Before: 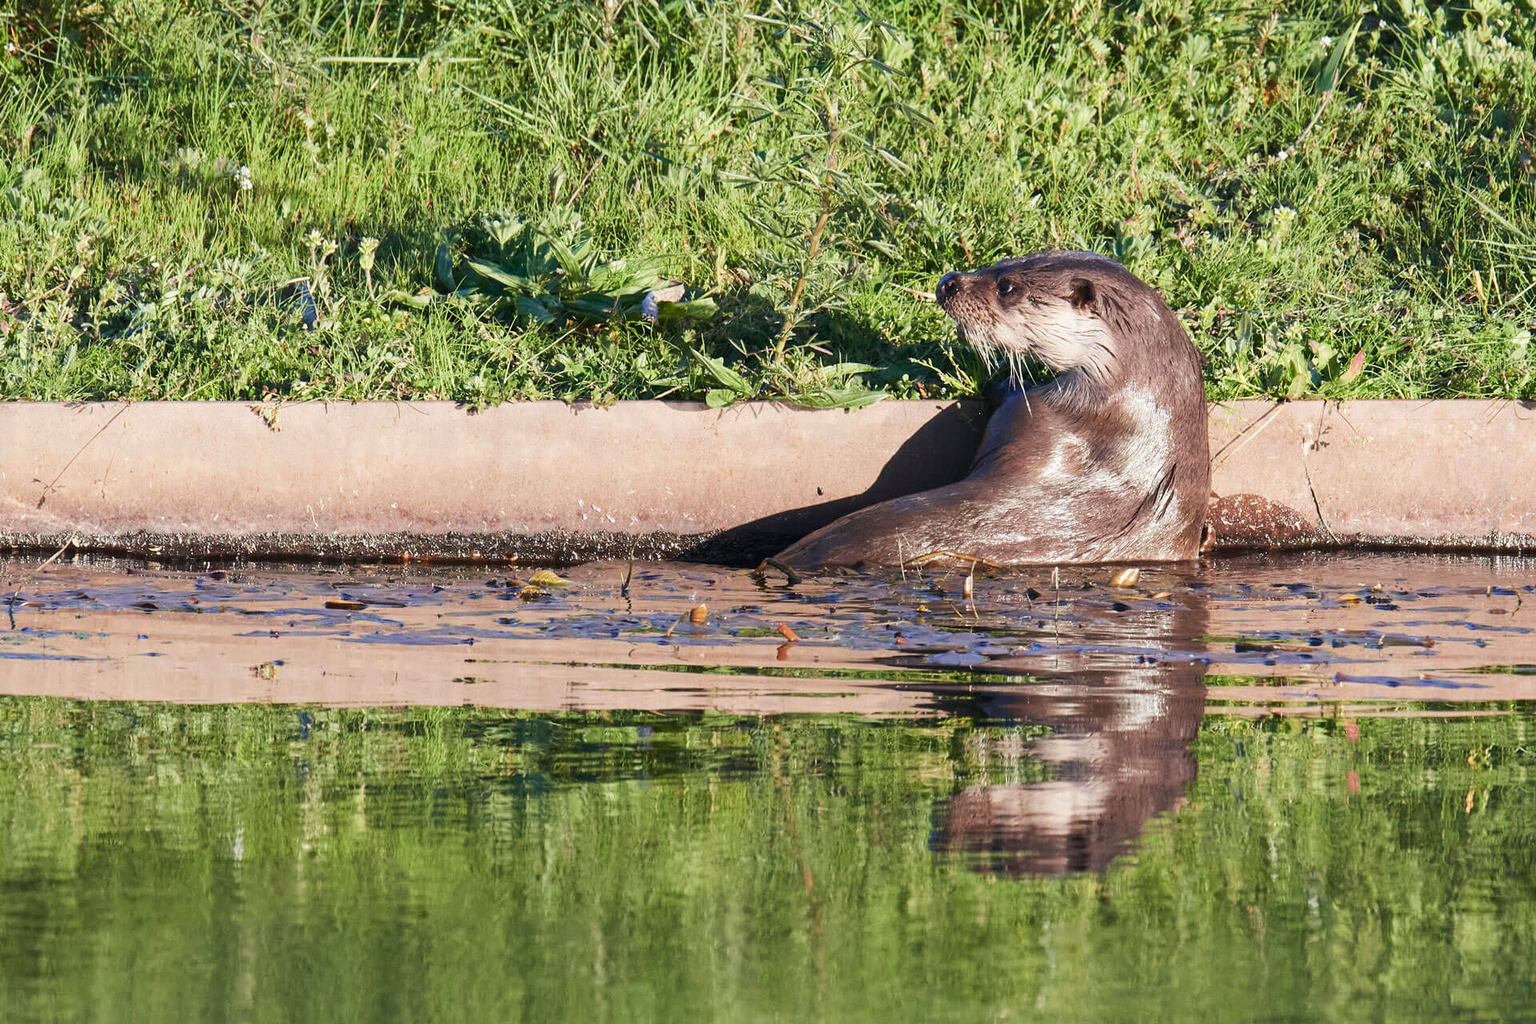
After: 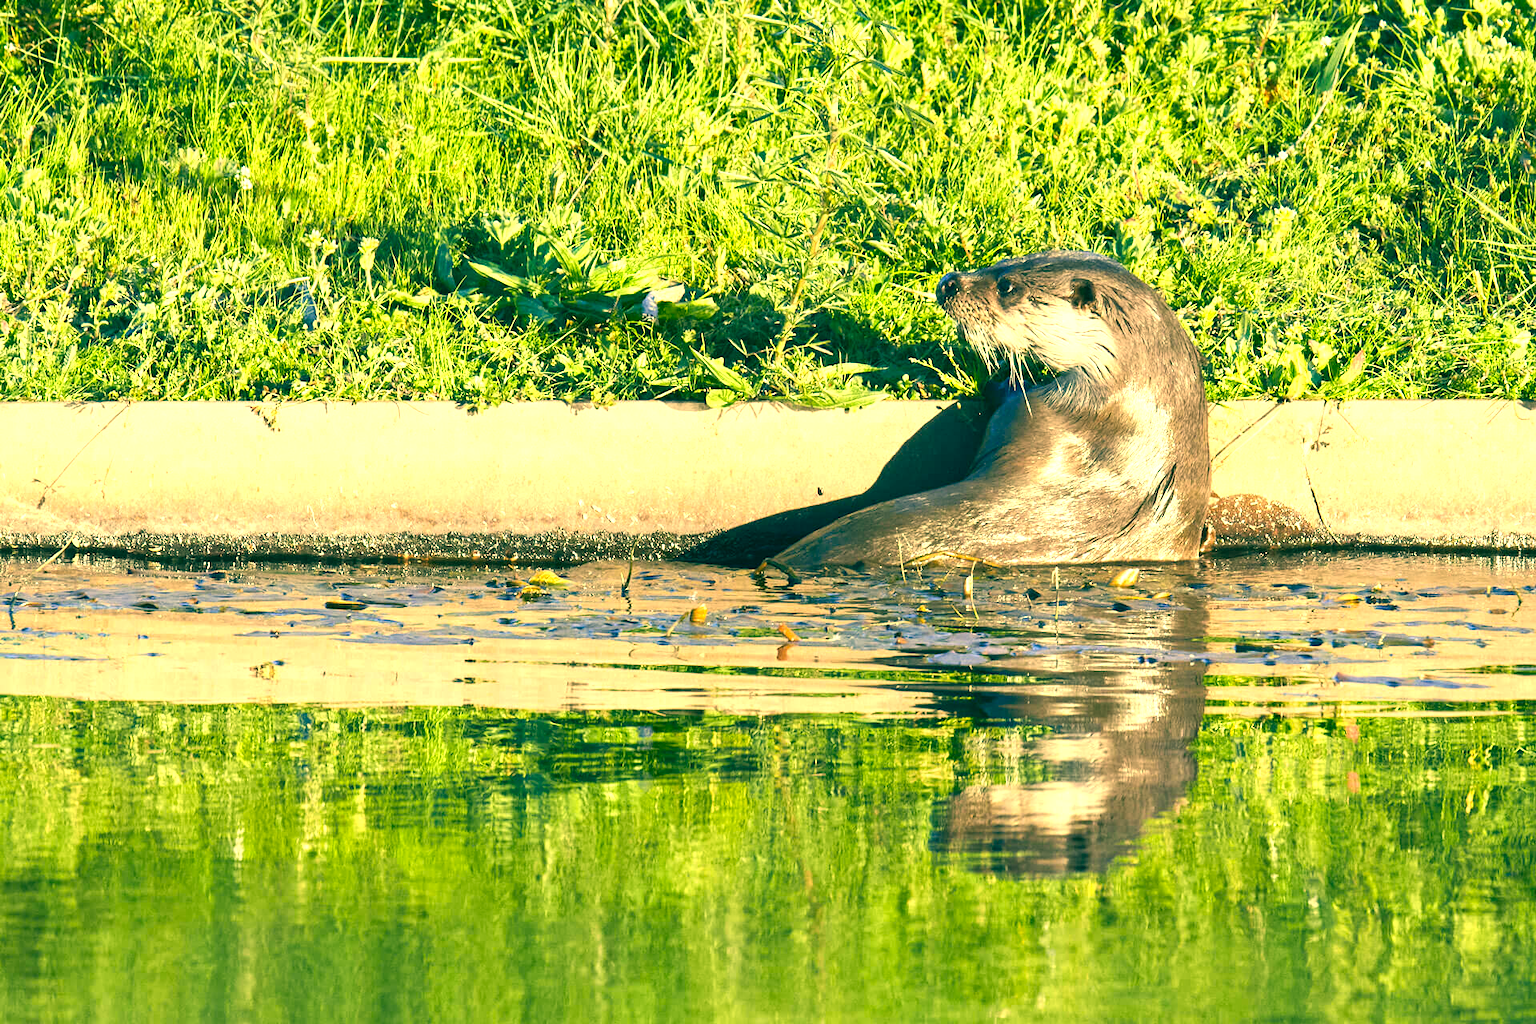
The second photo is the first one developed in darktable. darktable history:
tone equalizer: on, module defaults
exposure: black level correction 0, exposure 0.95 EV, compensate exposure bias true, compensate highlight preservation false
color correction: highlights a* 1.83, highlights b* 34.02, shadows a* -36.68, shadows b* -5.48
